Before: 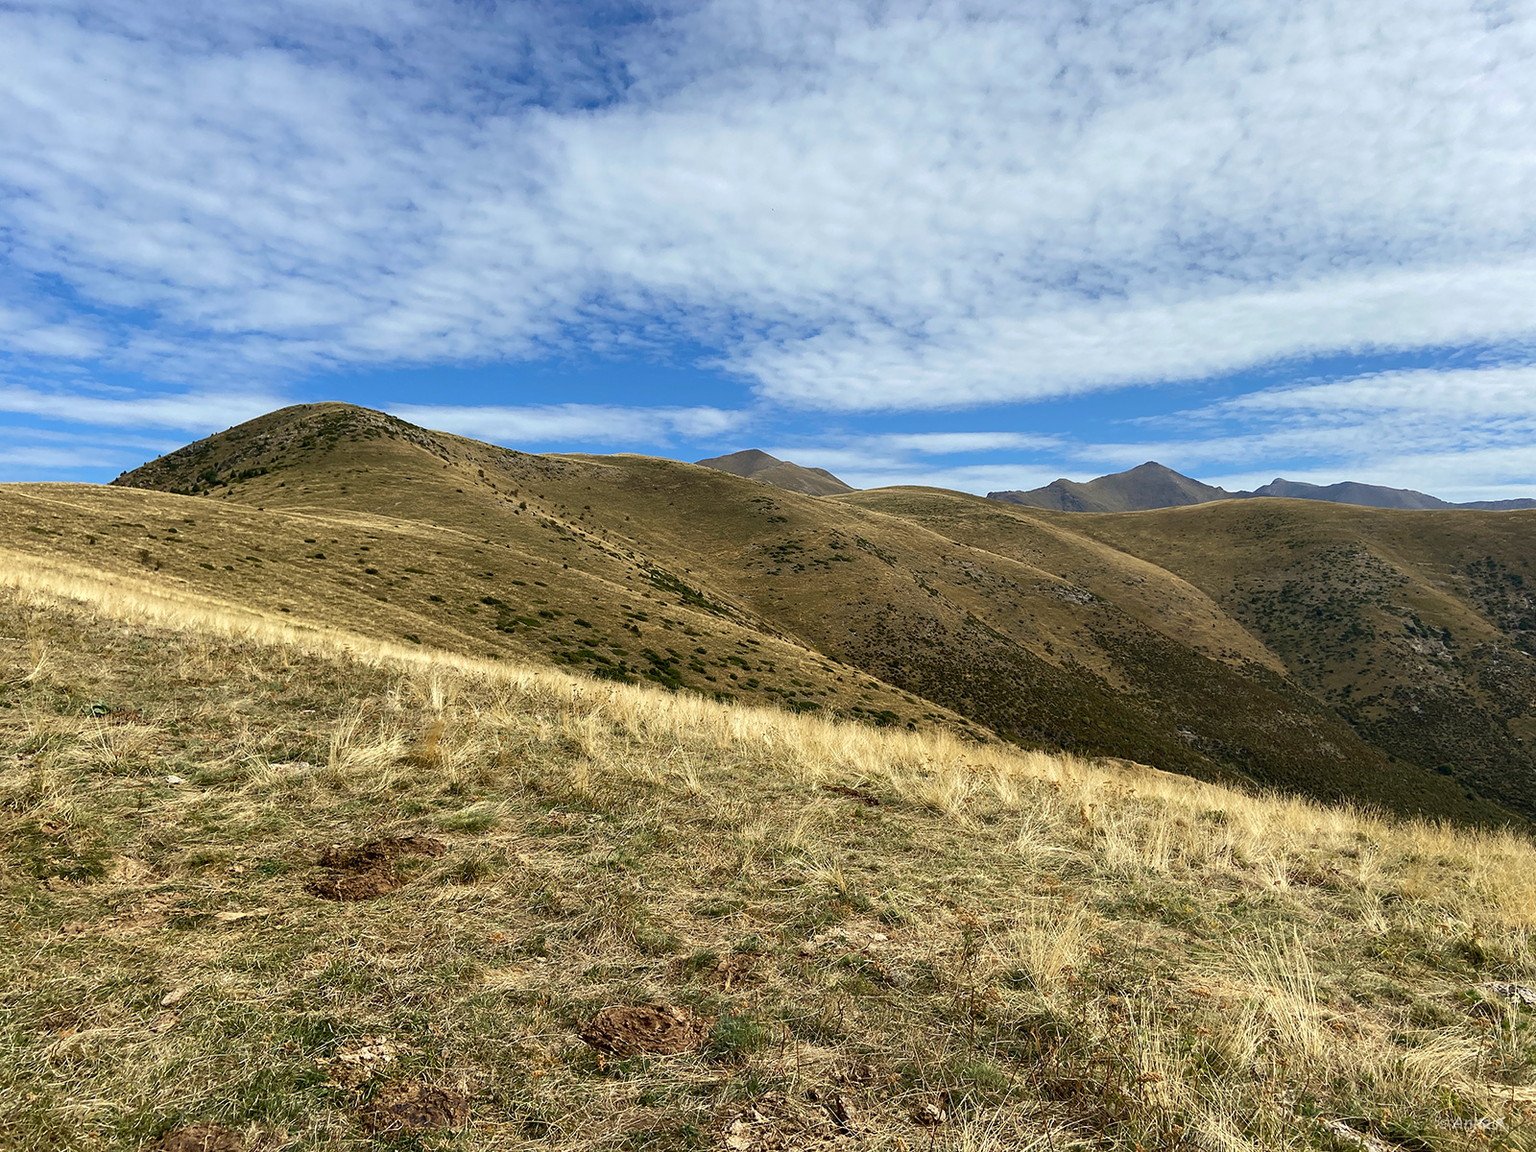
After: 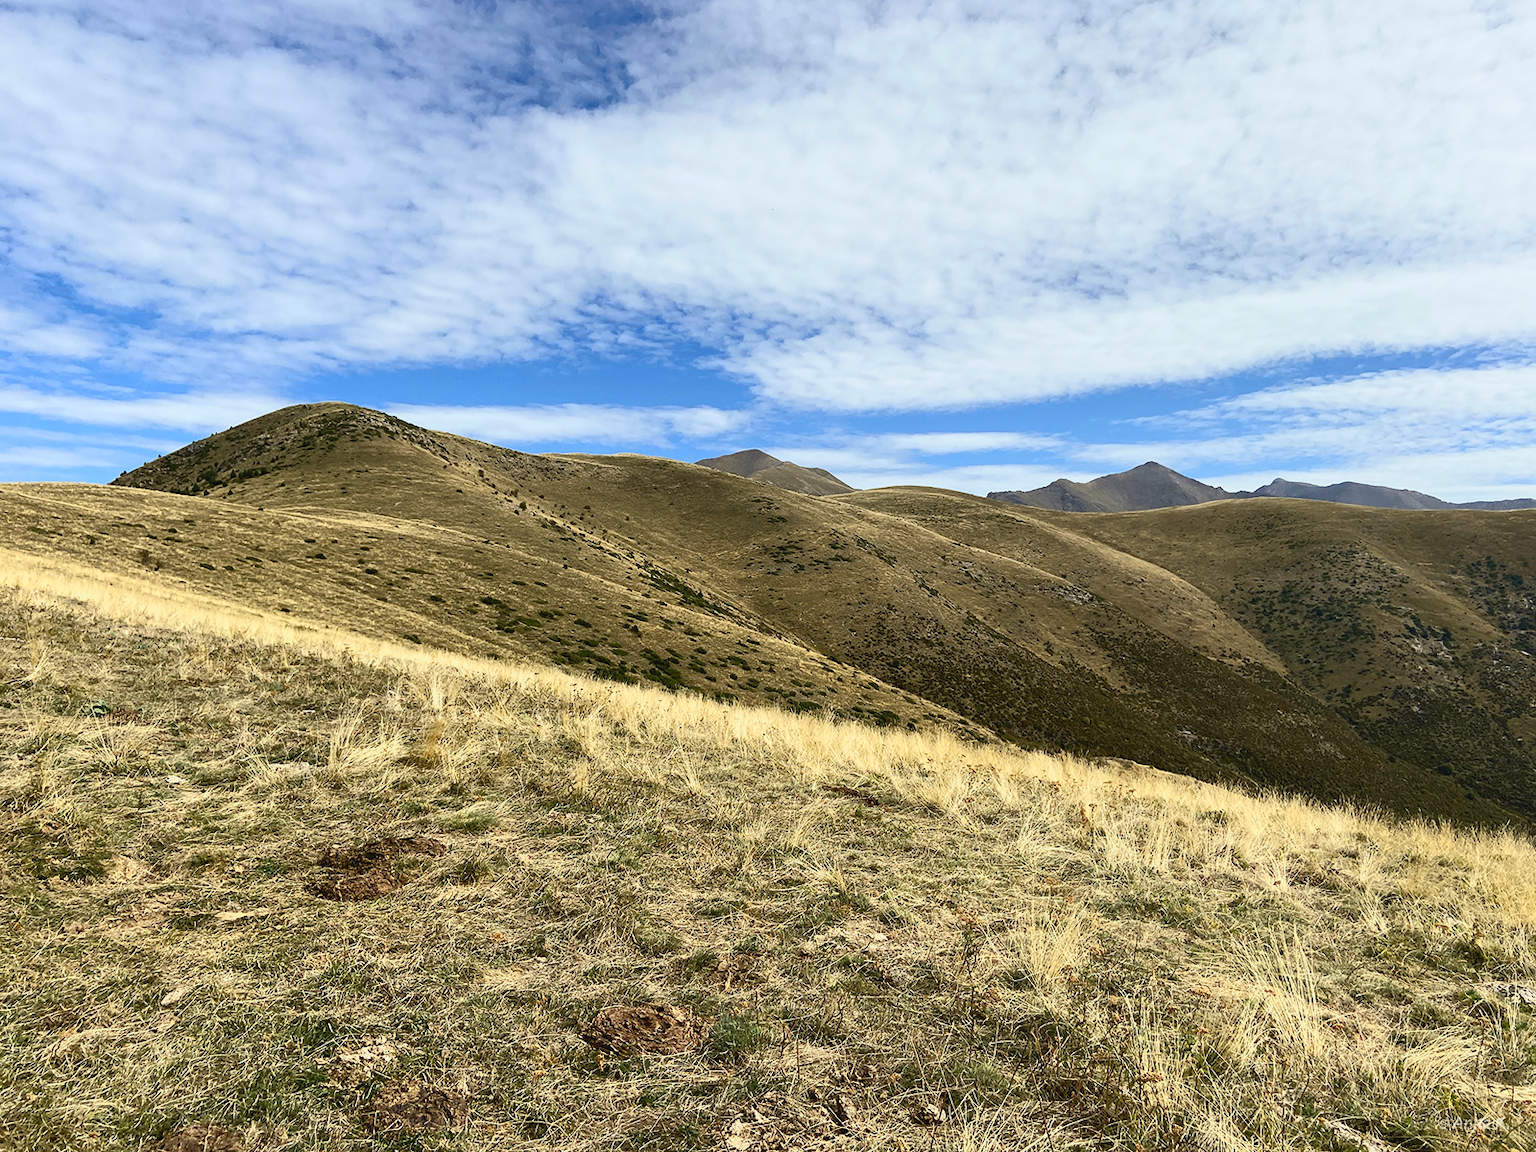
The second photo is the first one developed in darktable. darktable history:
exposure: exposure -0.072 EV, compensate highlight preservation false
tone curve: curves: ch0 [(0, 0.038) (0.193, 0.212) (0.461, 0.502) (0.629, 0.731) (0.838, 0.916) (1, 0.967)]; ch1 [(0, 0) (0.35, 0.356) (0.45, 0.453) (0.504, 0.503) (0.532, 0.524) (0.558, 0.559) (0.735, 0.762) (1, 1)]; ch2 [(0, 0) (0.281, 0.266) (0.456, 0.469) (0.5, 0.5) (0.533, 0.545) (0.606, 0.607) (0.646, 0.654) (1, 1)], color space Lab, independent channels, preserve colors none
